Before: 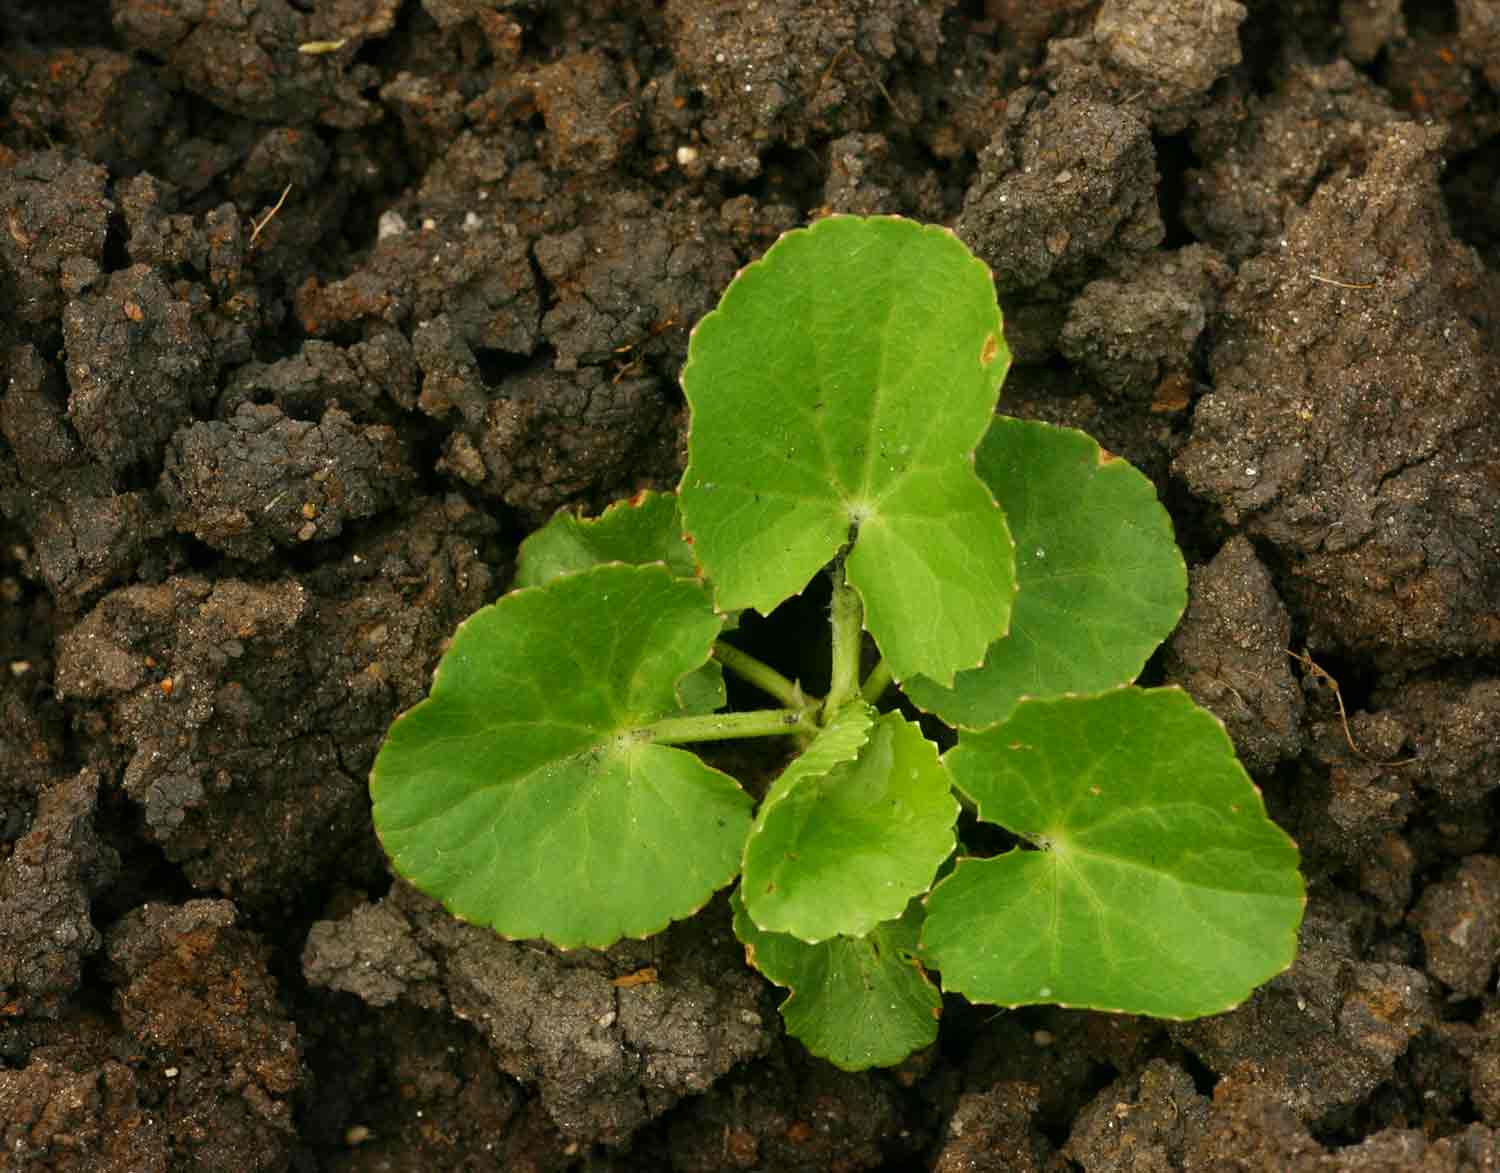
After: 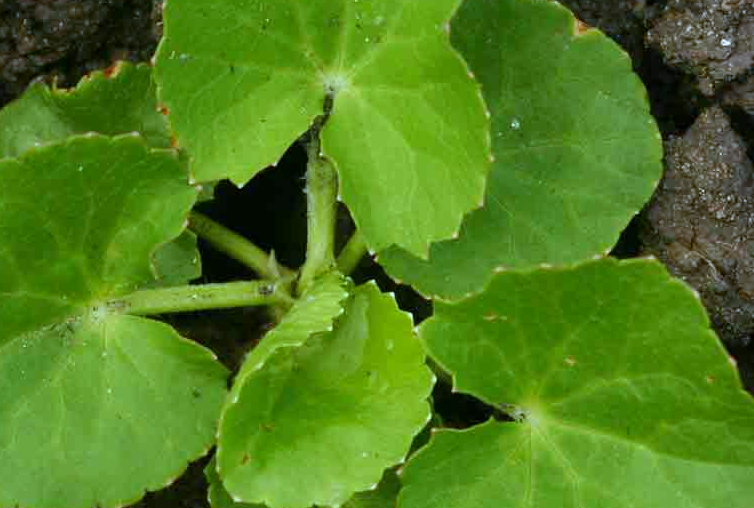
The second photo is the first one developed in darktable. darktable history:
crop: left 35.03%, top 36.625%, right 14.663%, bottom 20.057%
white balance: red 0.871, blue 1.249
